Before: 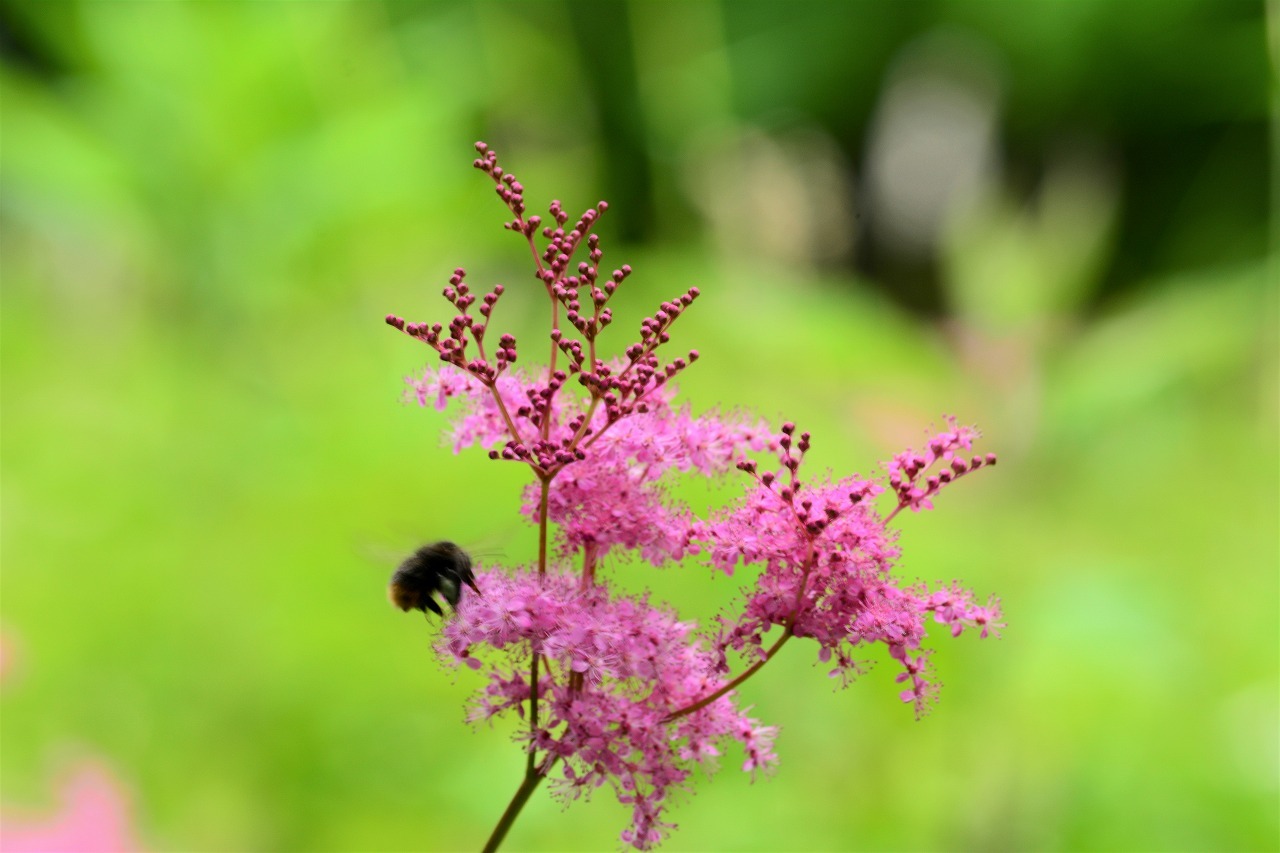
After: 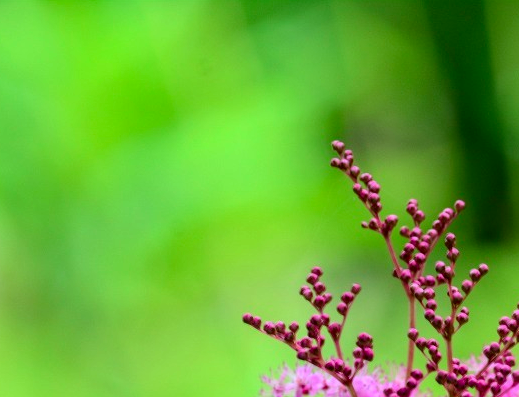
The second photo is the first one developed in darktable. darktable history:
crop and rotate: left 11.244%, top 0.12%, right 48.204%, bottom 53.289%
color calibration: output R [0.946, 0.065, -0.013, 0], output G [-0.246, 1.264, -0.017, 0], output B [0.046, -0.098, 1.05, 0], x 0.37, y 0.382, temperature 4303.09 K
local contrast: detail 130%
